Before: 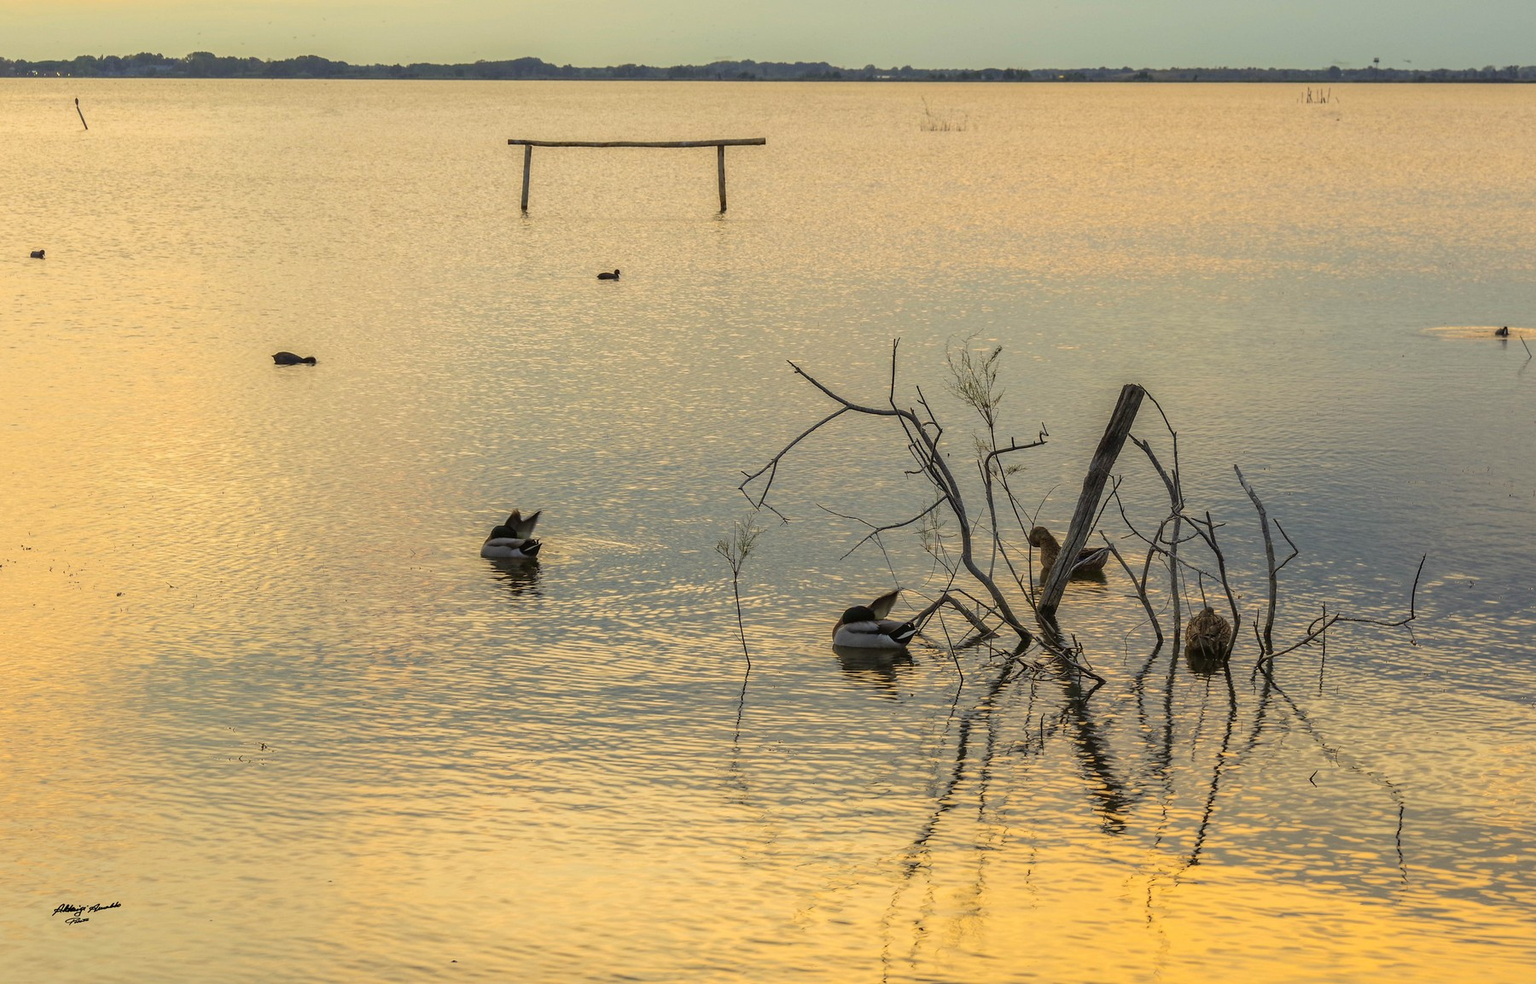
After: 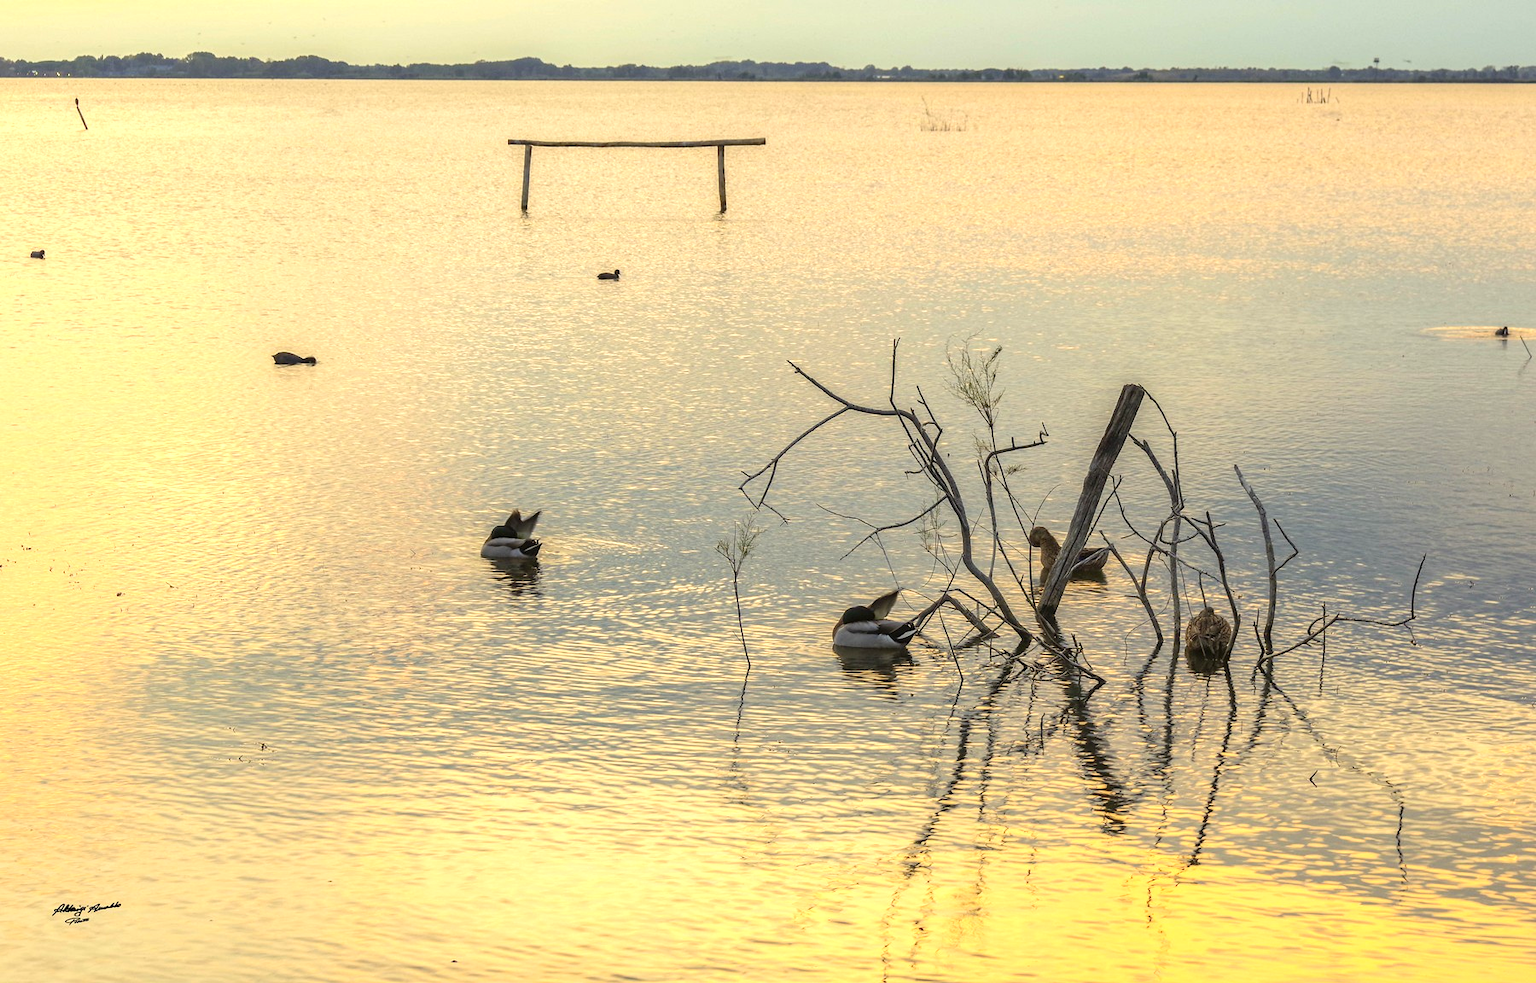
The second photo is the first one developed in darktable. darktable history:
exposure: black level correction 0, exposure 0.7 EV, compensate exposure bias true, compensate highlight preservation false
color correction: saturation 0.99
